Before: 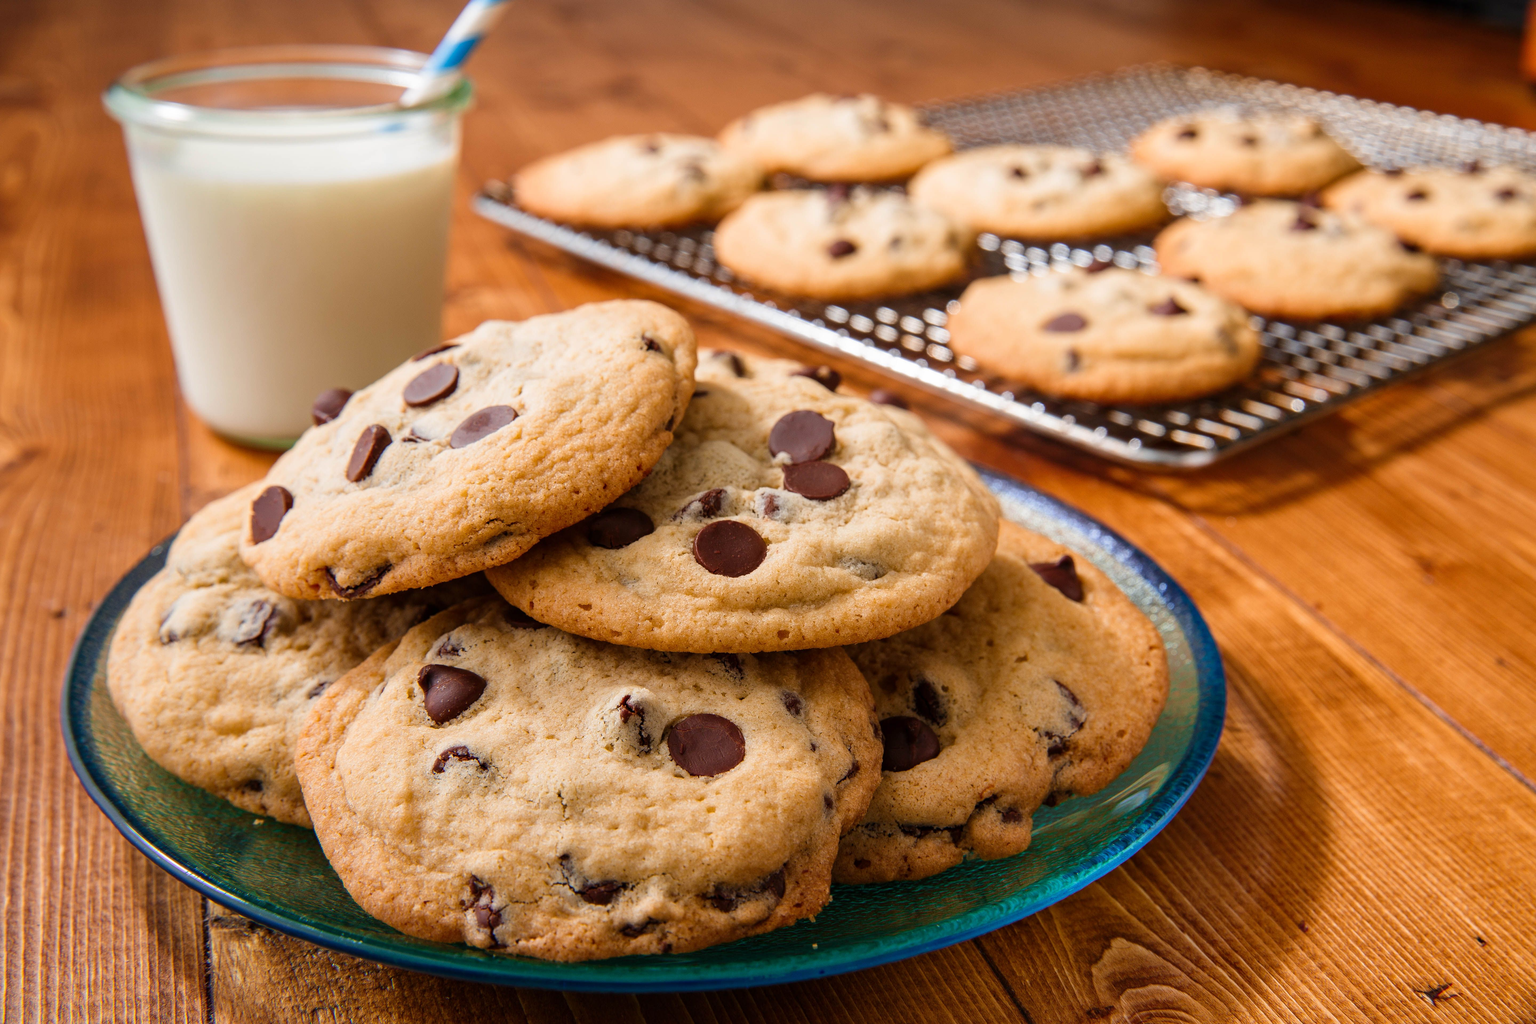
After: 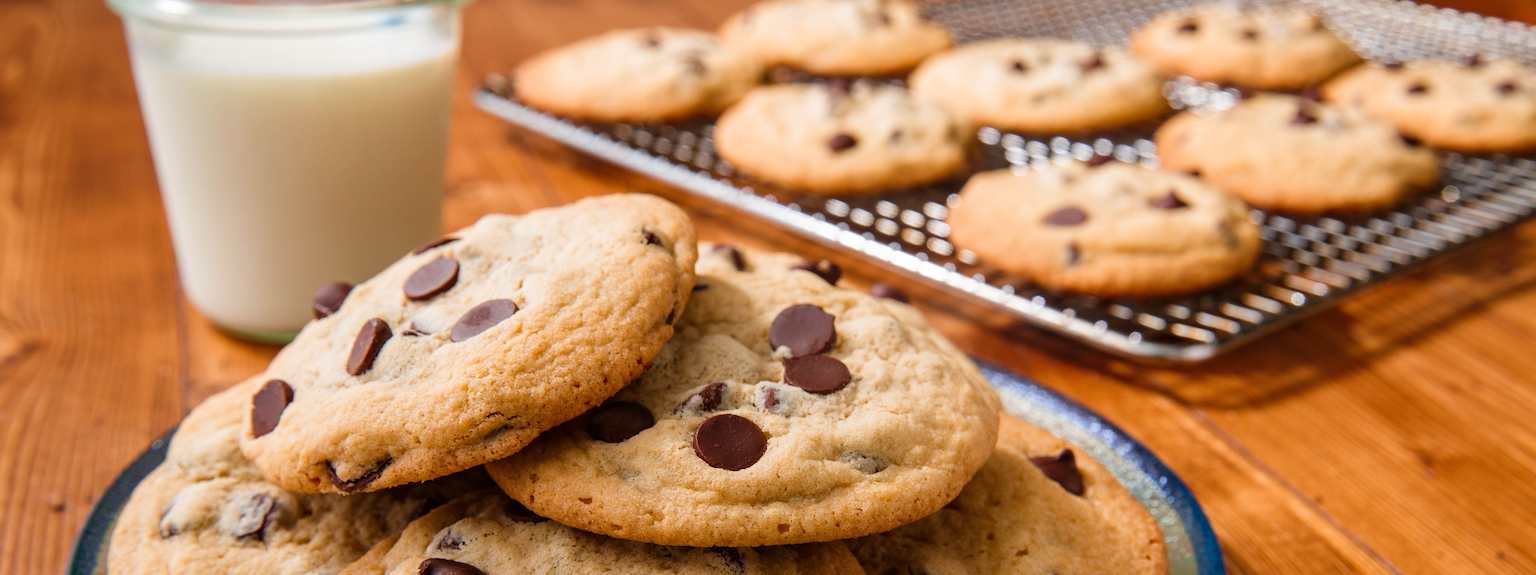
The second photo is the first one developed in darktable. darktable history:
crop and rotate: top 10.42%, bottom 33.383%
